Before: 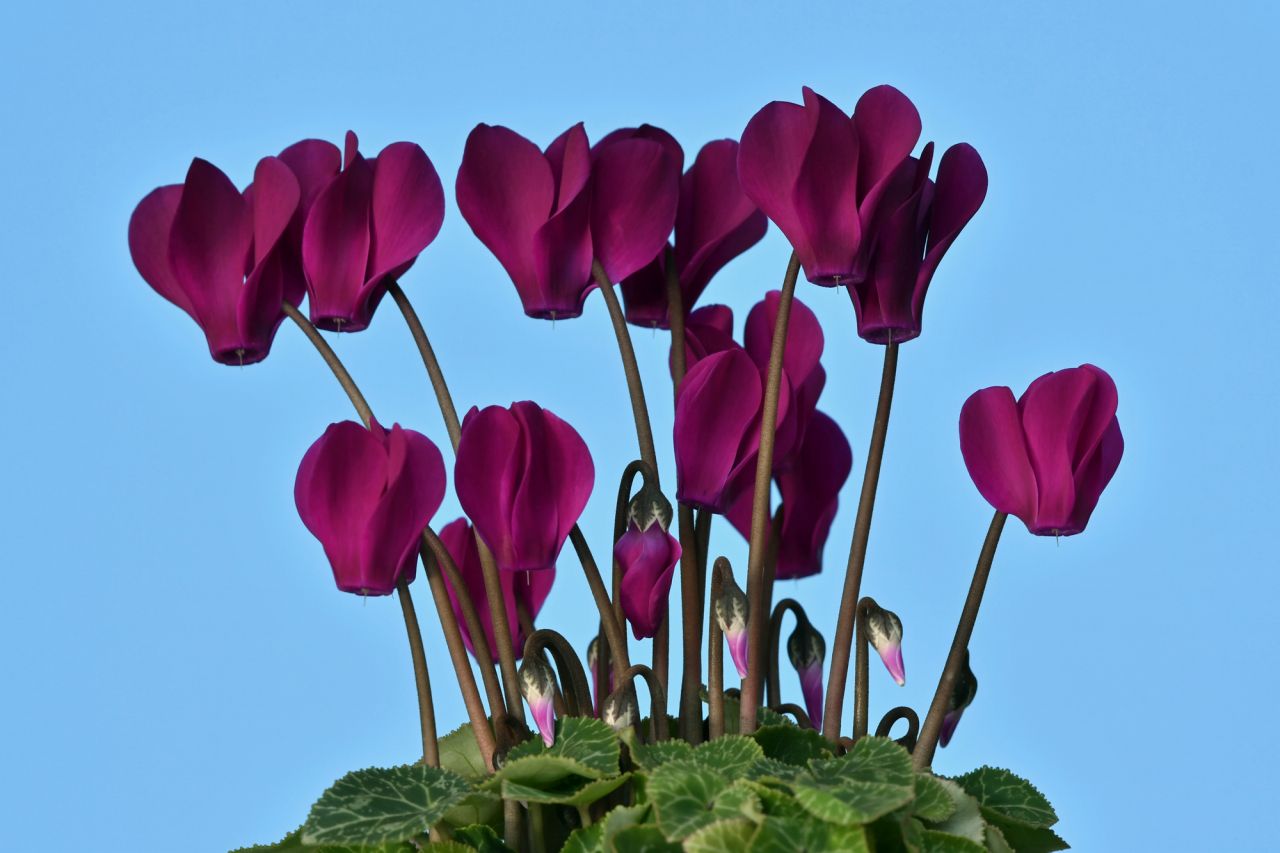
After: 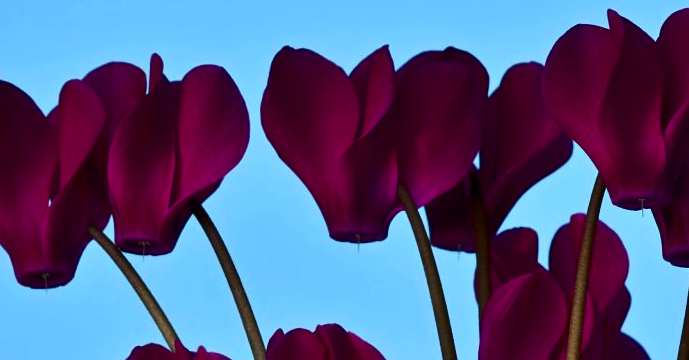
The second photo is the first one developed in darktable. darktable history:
contrast brightness saturation: contrast 0.22, brightness -0.19, saturation 0.24
crop: left 15.306%, top 9.065%, right 30.789%, bottom 48.638%
